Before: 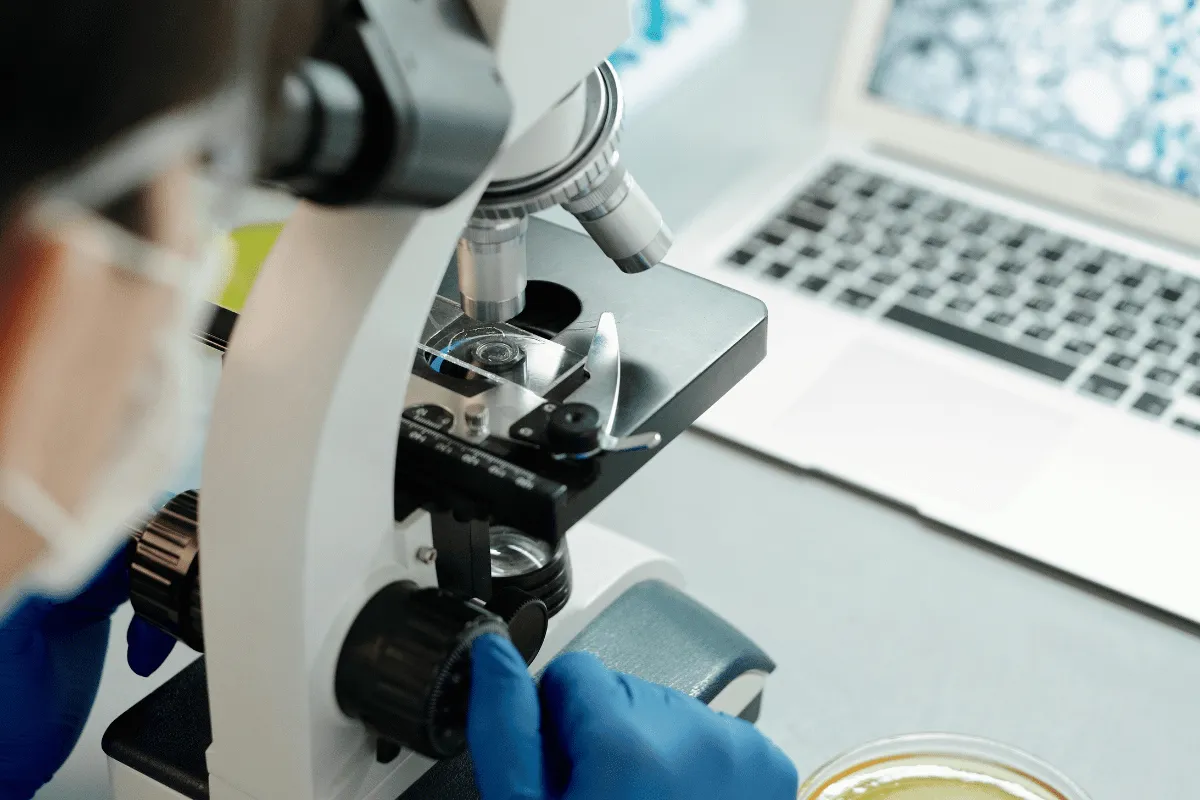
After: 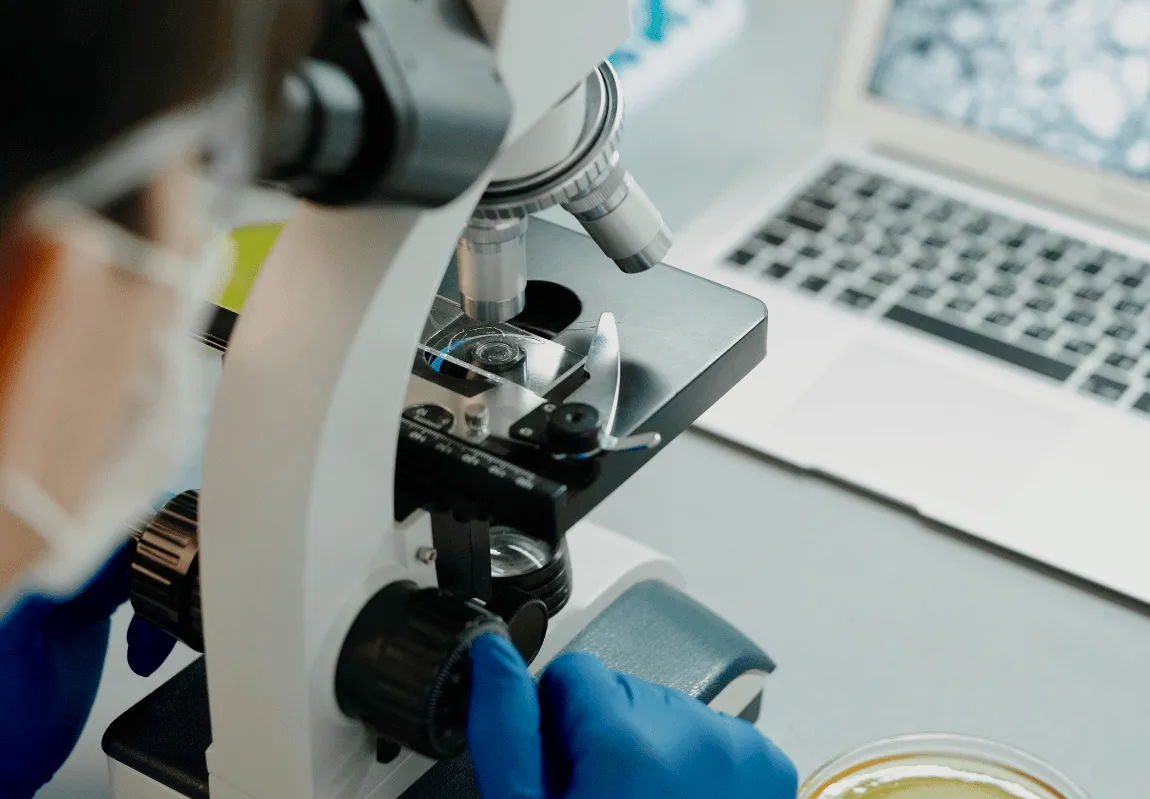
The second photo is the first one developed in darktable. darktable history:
crop: right 4.126%, bottom 0.031%
color balance rgb: perceptual saturation grading › global saturation 20%, perceptual saturation grading › highlights -25%, perceptual saturation grading › shadows 25%
exposure: exposure -0.293 EV, compensate highlight preservation false
